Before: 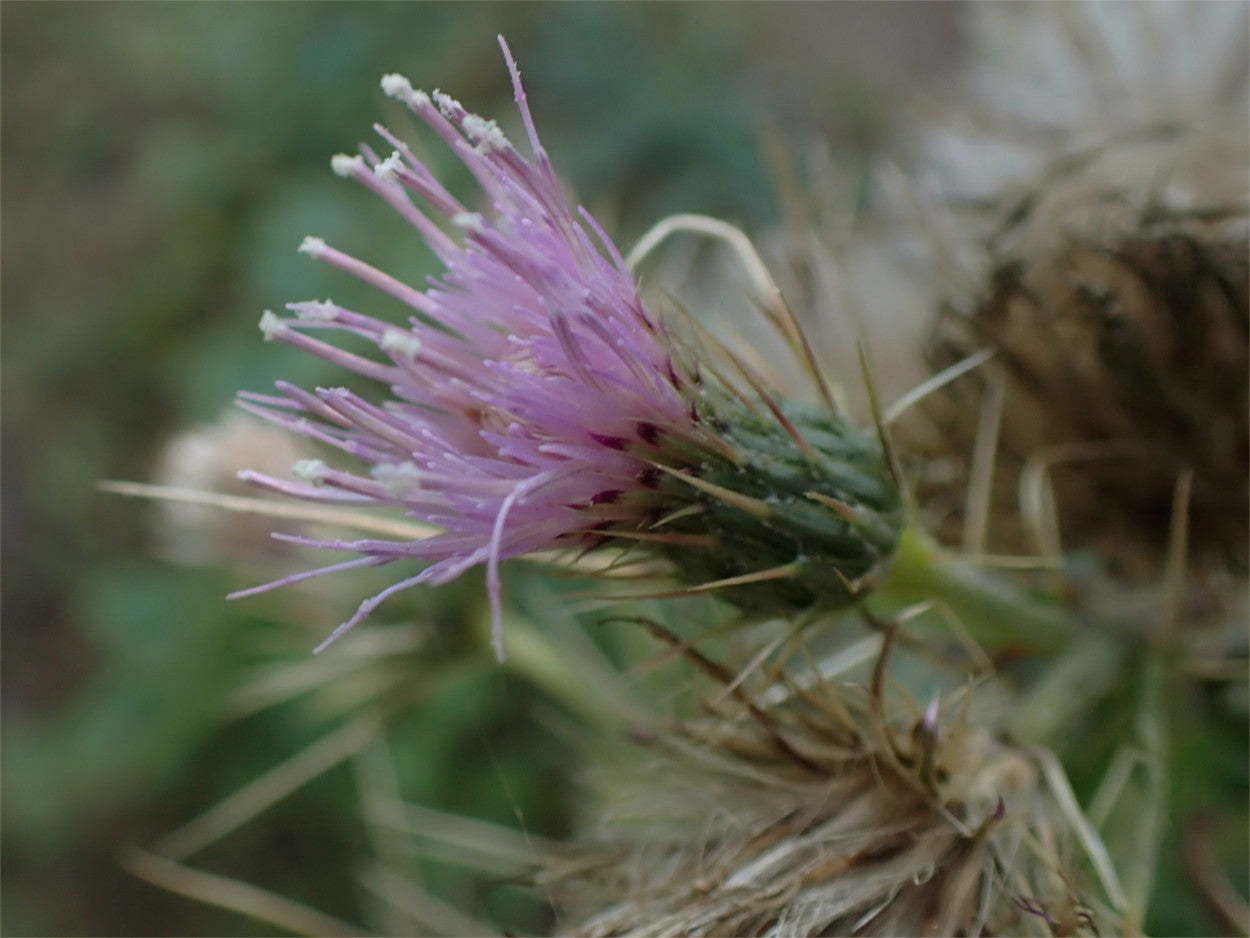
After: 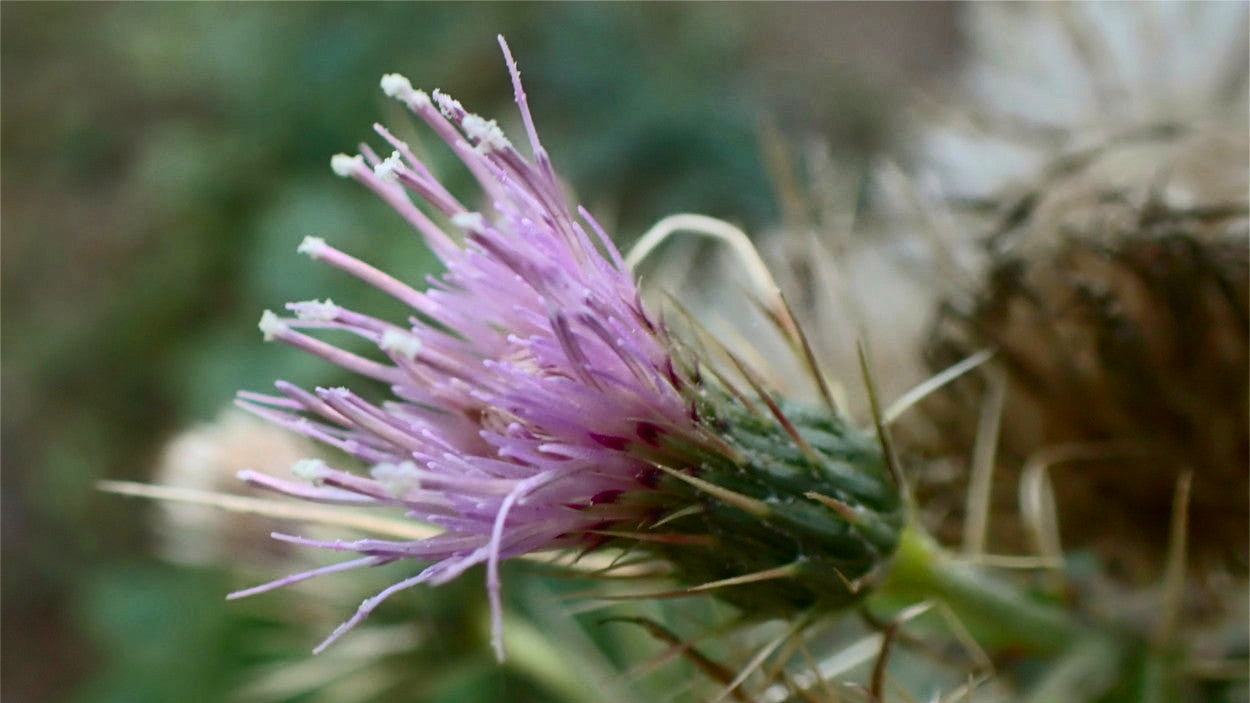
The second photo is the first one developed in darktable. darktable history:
crop: bottom 24.982%
contrast brightness saturation: contrast 0.413, brightness 0.114, saturation 0.211
shadows and highlights: on, module defaults
